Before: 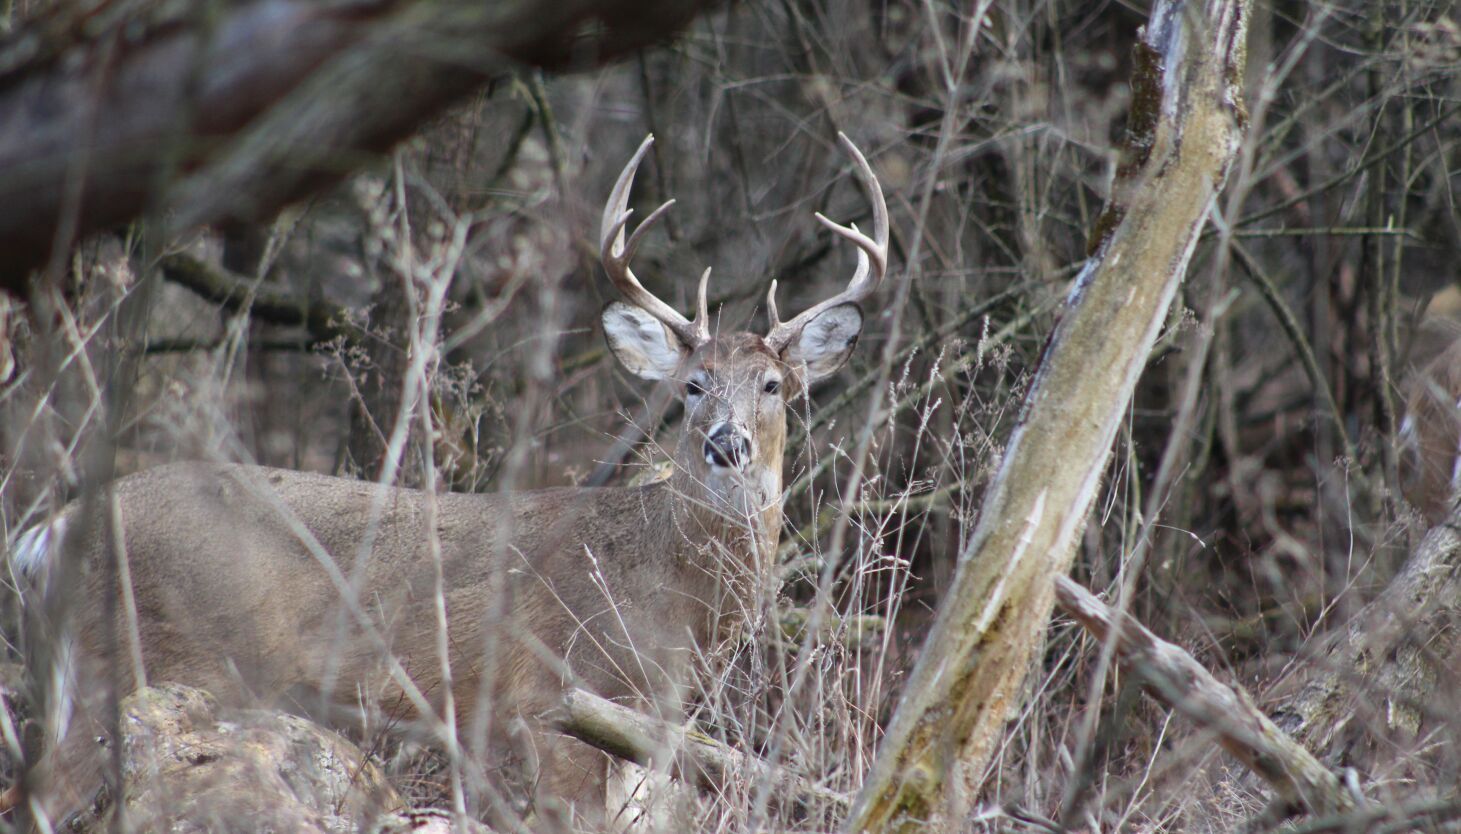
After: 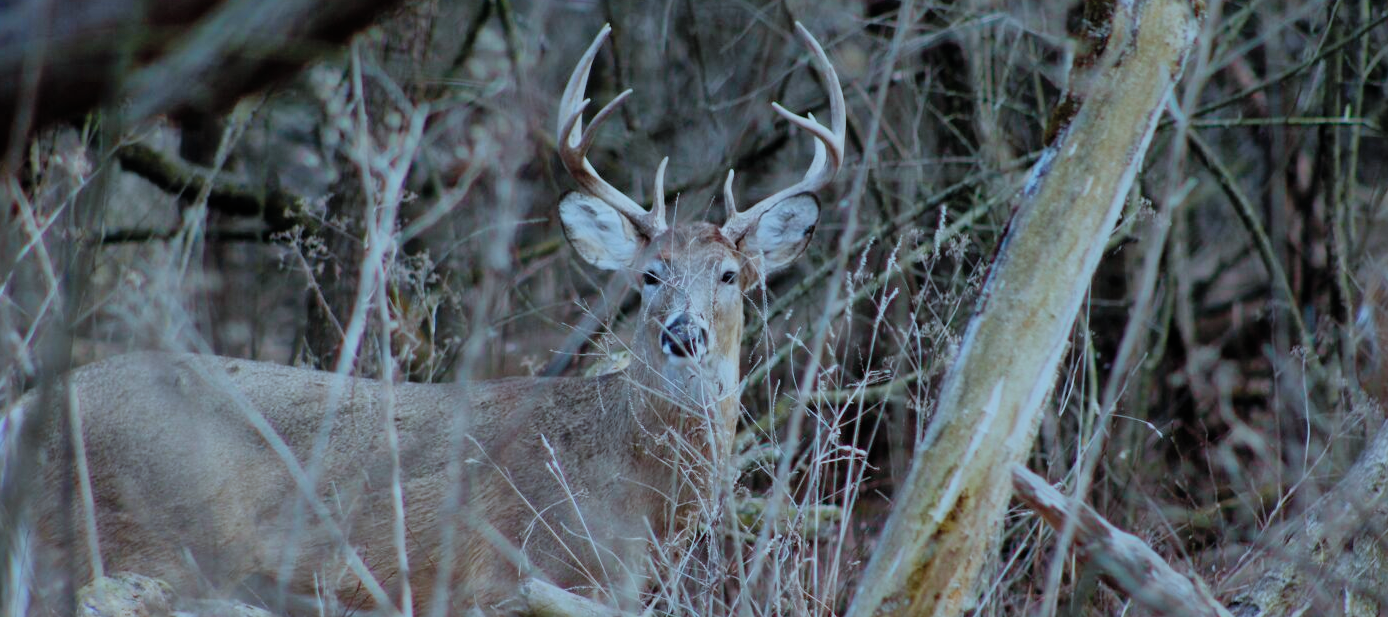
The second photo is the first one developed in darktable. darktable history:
contrast brightness saturation: contrast 0.07, brightness 0.08, saturation 0.18
color correction: highlights a* -10.69, highlights b* -19.19
filmic rgb: middle gray luminance 29%, black relative exposure -10.3 EV, white relative exposure 5.5 EV, threshold 6 EV, target black luminance 0%, hardness 3.95, latitude 2.04%, contrast 1.132, highlights saturation mix 5%, shadows ↔ highlights balance 15.11%, preserve chrominance no, color science v3 (2019), use custom middle-gray values true, iterations of high-quality reconstruction 0, enable highlight reconstruction true
crop and rotate: left 2.991%, top 13.302%, right 1.981%, bottom 12.636%
shadows and highlights: on, module defaults
